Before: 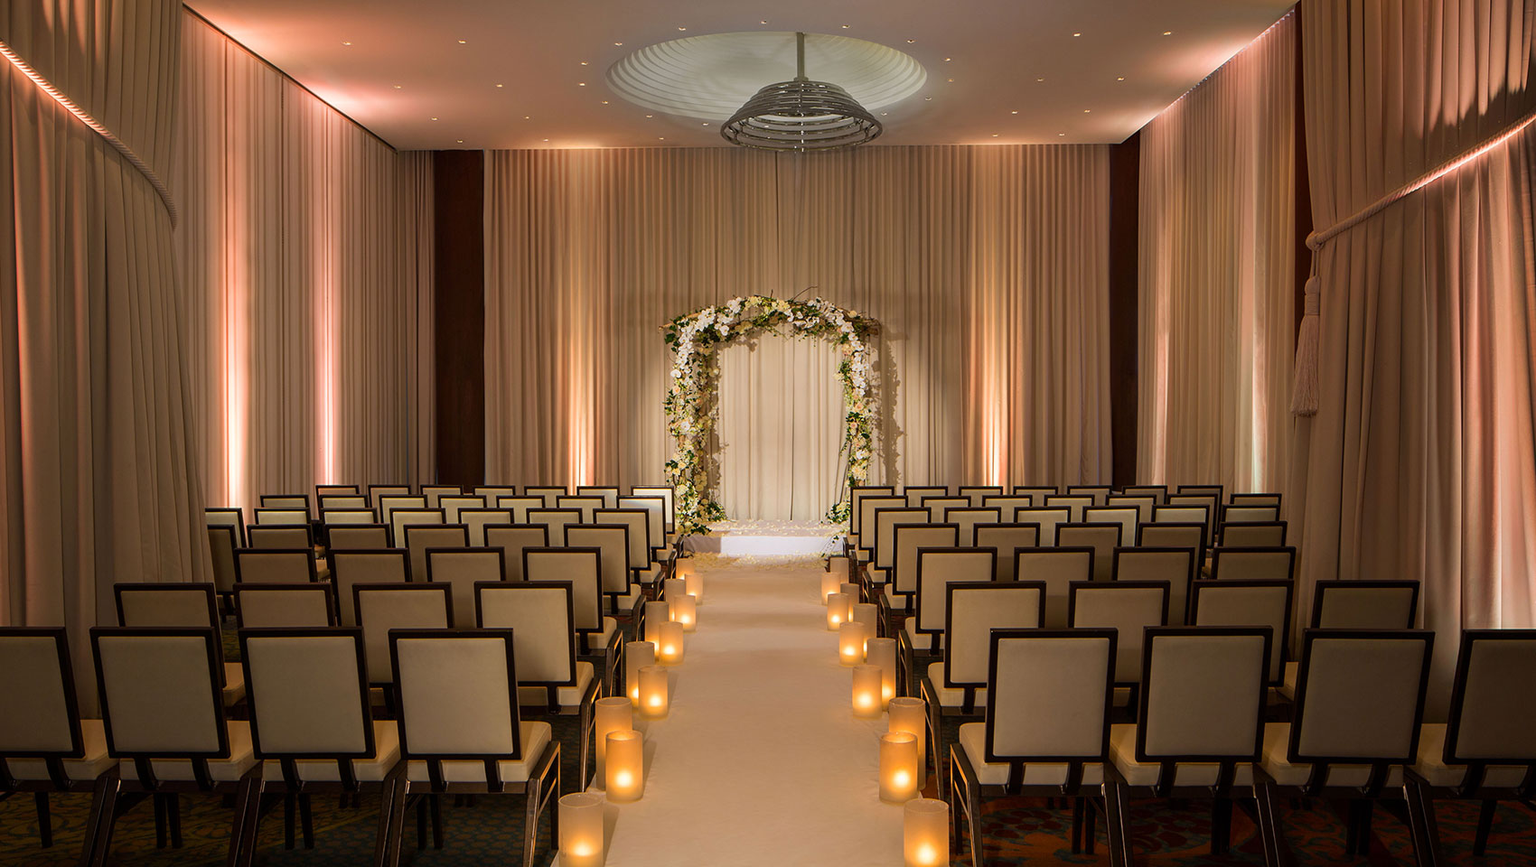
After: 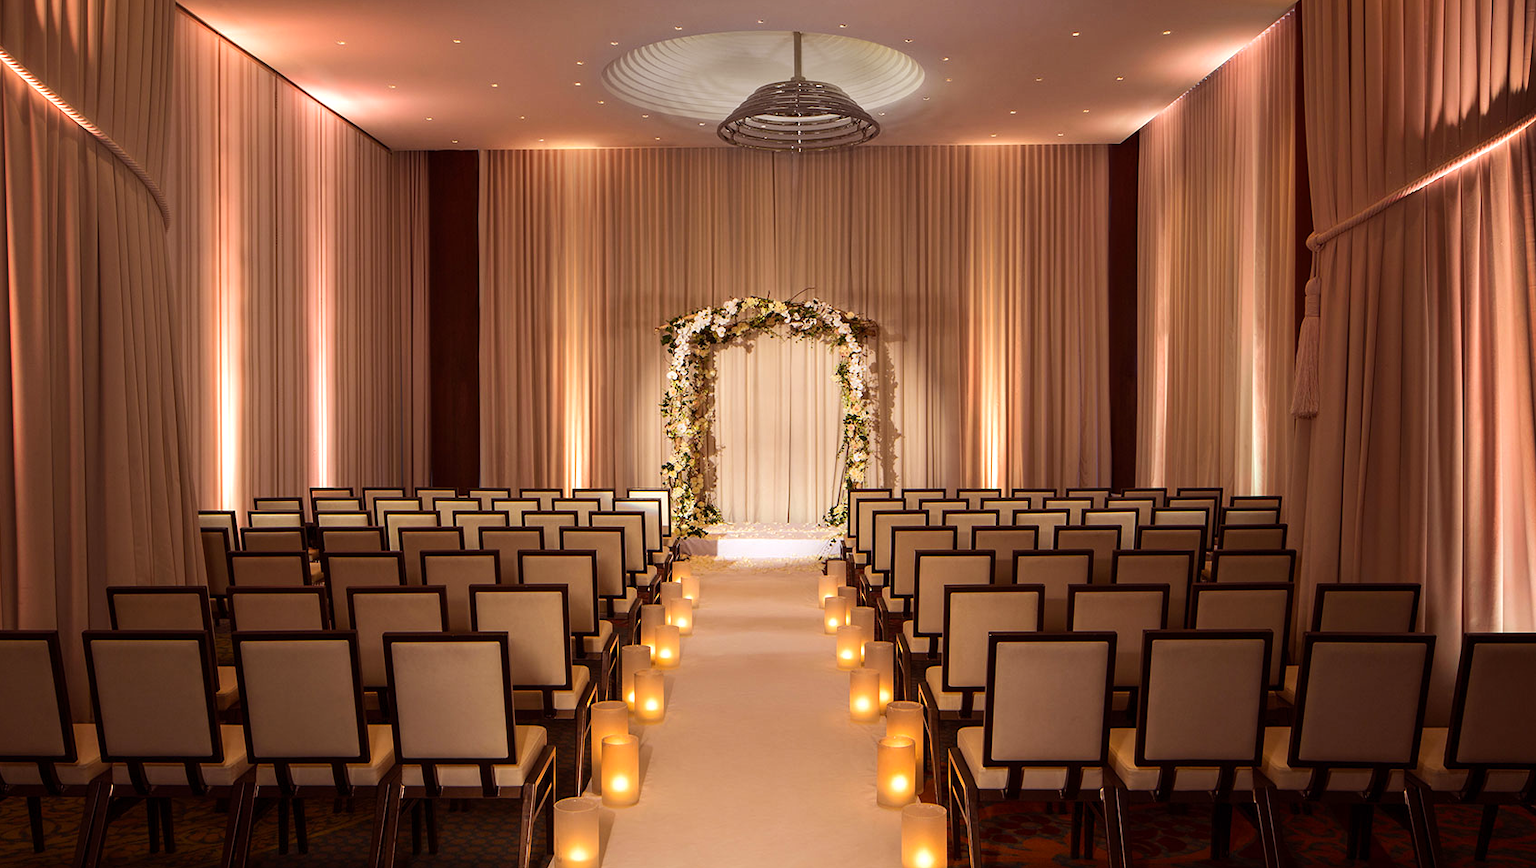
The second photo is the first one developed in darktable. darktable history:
tone equalizer: -8 EV -0.417 EV, -7 EV -0.389 EV, -6 EV -0.333 EV, -5 EV -0.222 EV, -3 EV 0.222 EV, -2 EV 0.333 EV, -1 EV 0.389 EV, +0 EV 0.417 EV, edges refinement/feathering 500, mask exposure compensation -1.57 EV, preserve details no
rgb levels: mode RGB, independent channels, levels [[0, 0.474, 1], [0, 0.5, 1], [0, 0.5, 1]]
crop and rotate: left 0.614%, top 0.179%, bottom 0.309%
